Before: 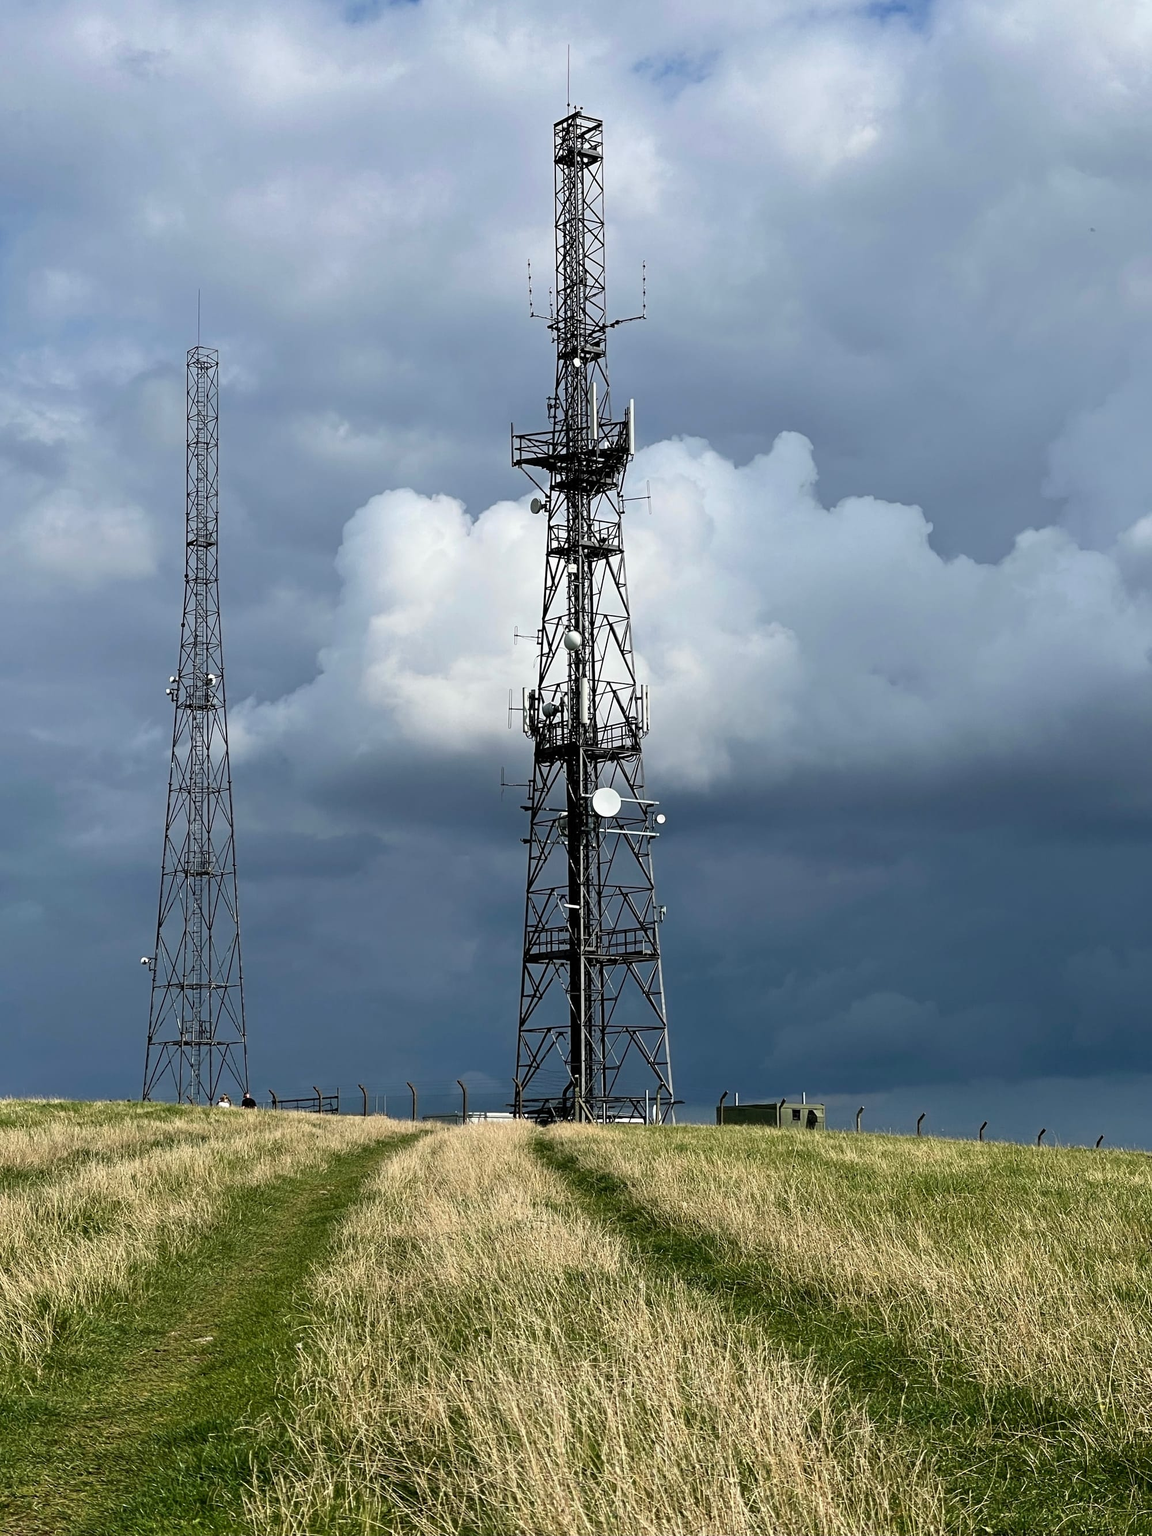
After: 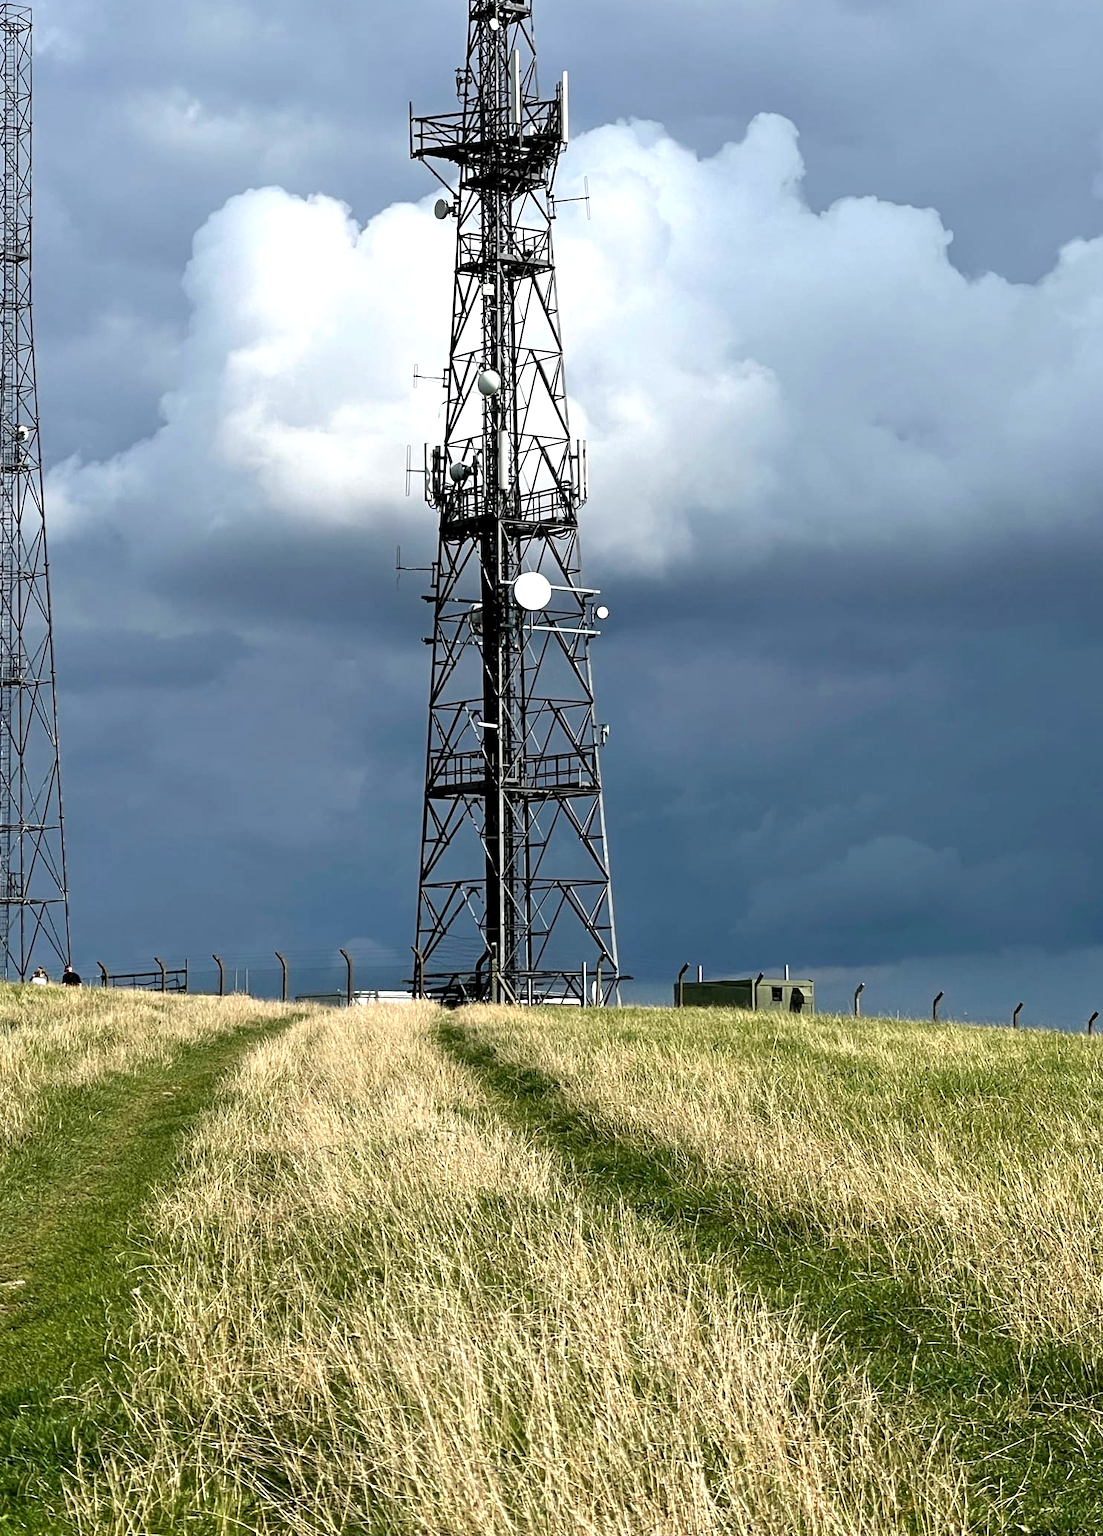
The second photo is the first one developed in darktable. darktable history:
exposure: black level correction 0.001, exposure 0.499 EV, compensate highlight preservation false
crop: left 16.824%, top 22.409%, right 8.847%
